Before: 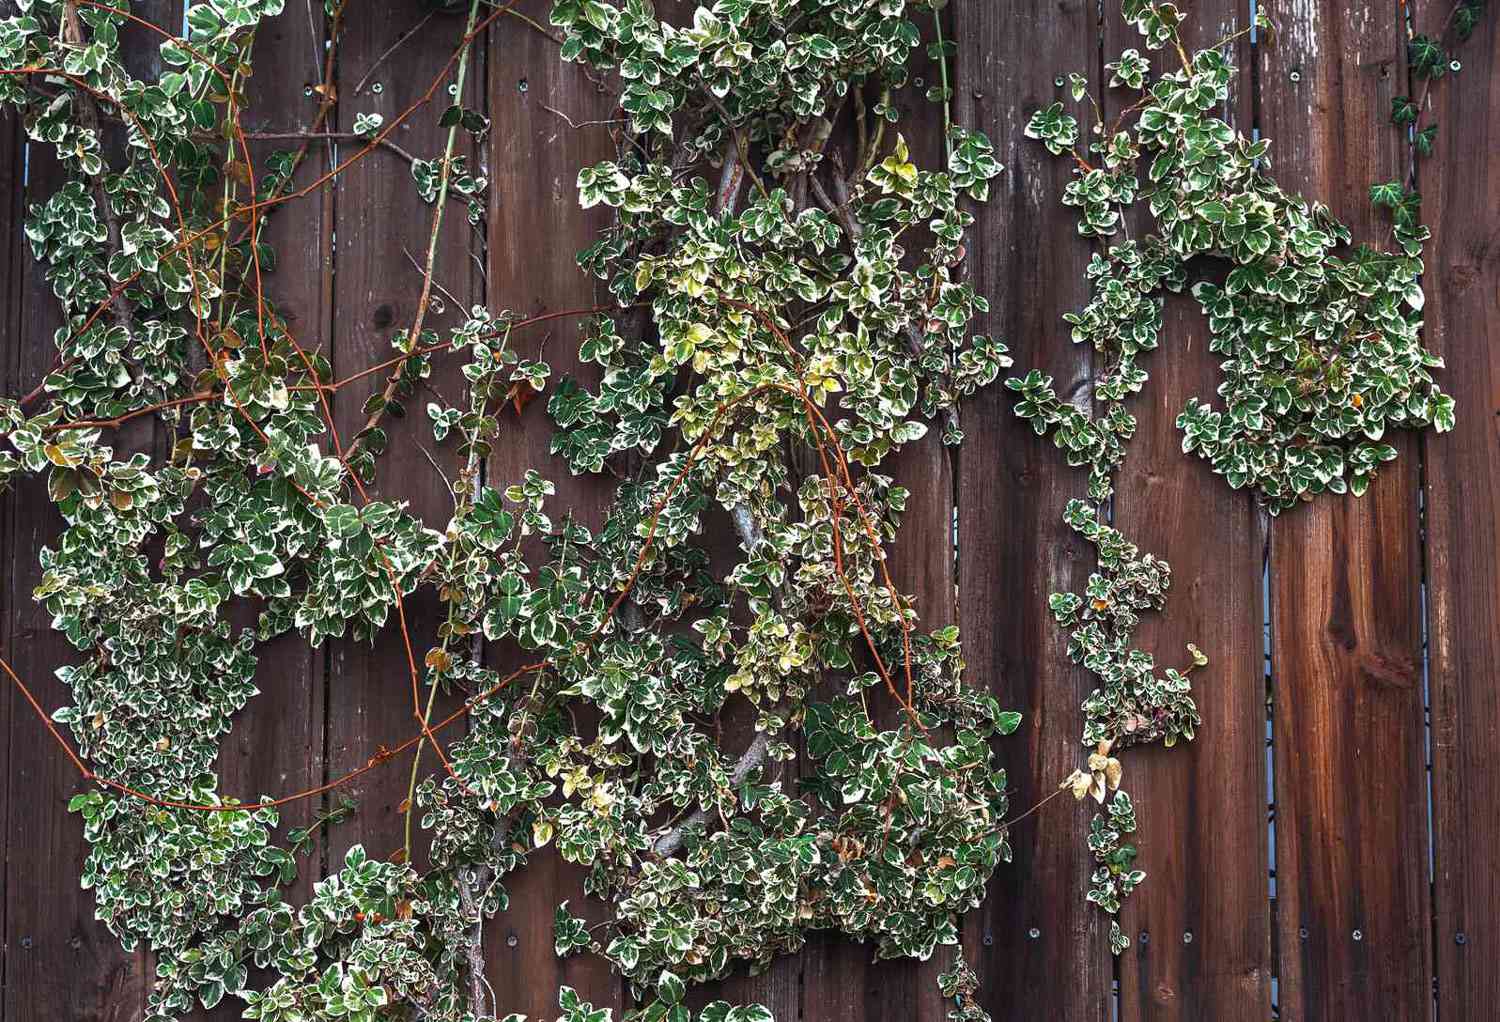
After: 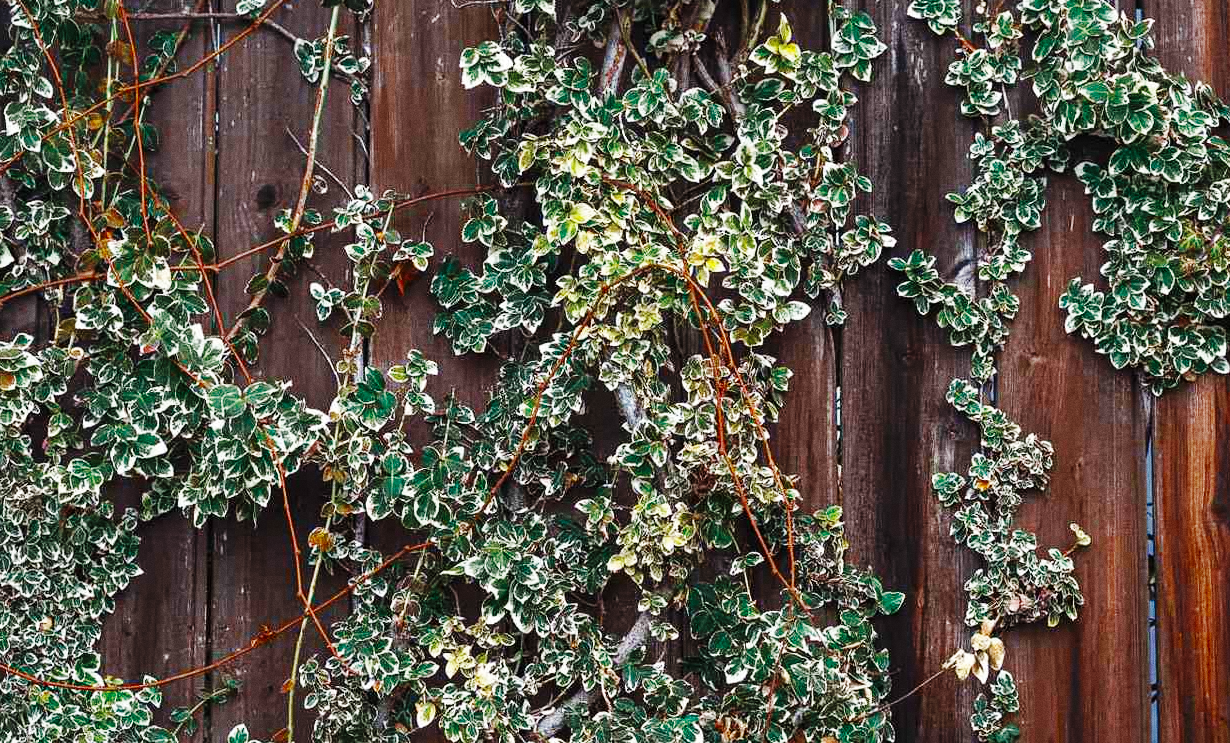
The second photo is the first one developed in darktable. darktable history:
color balance: output saturation 120%
crop: left 7.856%, top 11.836%, right 10.12%, bottom 15.387%
color contrast: green-magenta contrast 0.96
grain: on, module defaults
white balance: emerald 1
color zones: curves: ch0 [(0, 0.5) (0.125, 0.4) (0.25, 0.5) (0.375, 0.4) (0.5, 0.4) (0.625, 0.35) (0.75, 0.35) (0.875, 0.5)]; ch1 [(0, 0.35) (0.125, 0.45) (0.25, 0.35) (0.375, 0.35) (0.5, 0.35) (0.625, 0.35) (0.75, 0.45) (0.875, 0.35)]; ch2 [(0, 0.6) (0.125, 0.5) (0.25, 0.5) (0.375, 0.6) (0.5, 0.6) (0.625, 0.5) (0.75, 0.5) (0.875, 0.5)]
base curve: curves: ch0 [(0, 0) (0.032, 0.025) (0.121, 0.166) (0.206, 0.329) (0.605, 0.79) (1, 1)], preserve colors none
tone equalizer: on, module defaults
